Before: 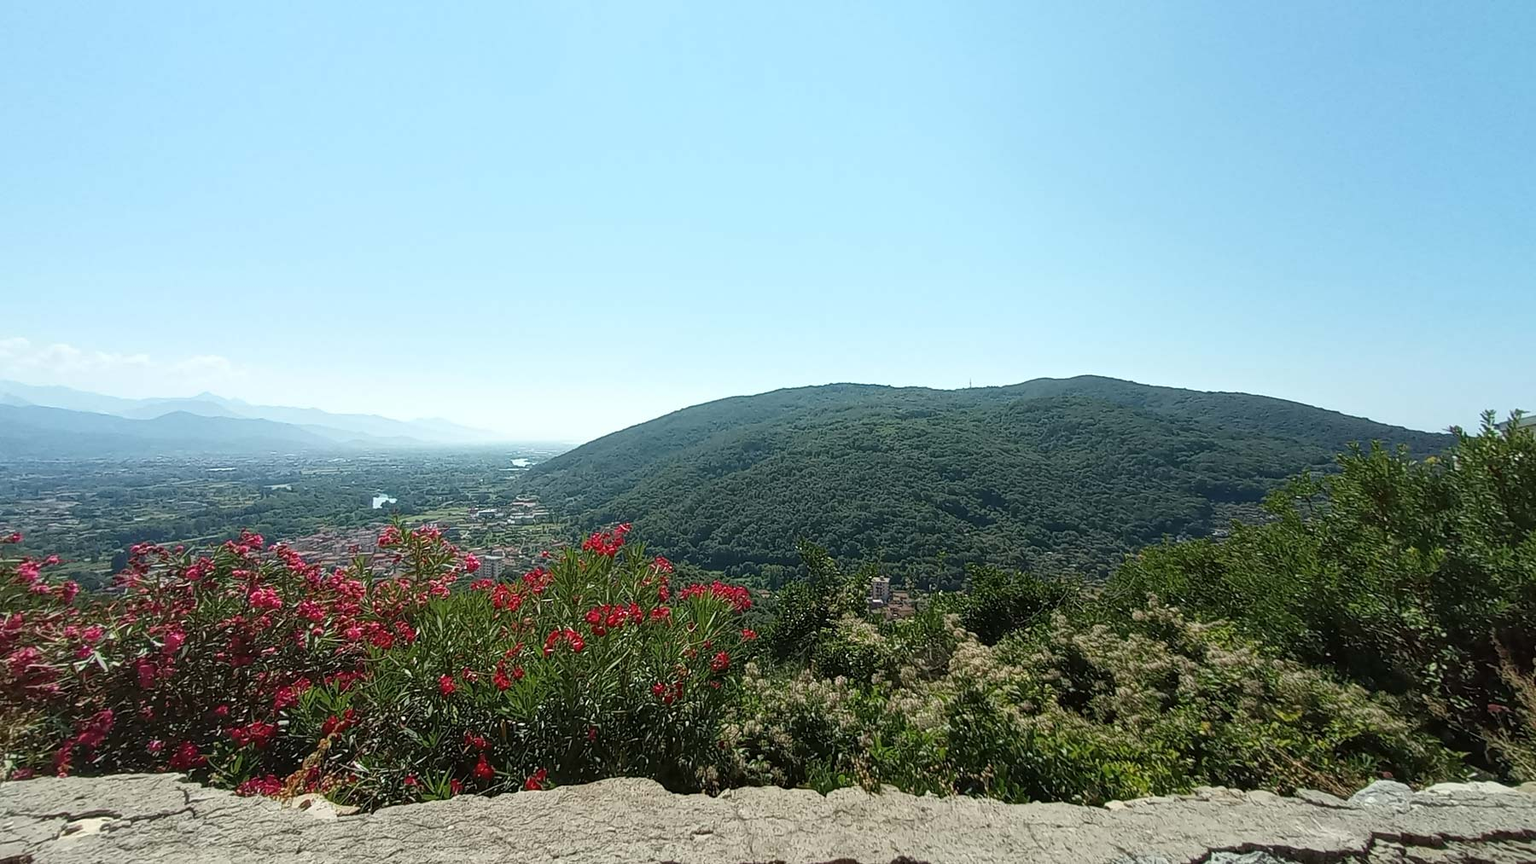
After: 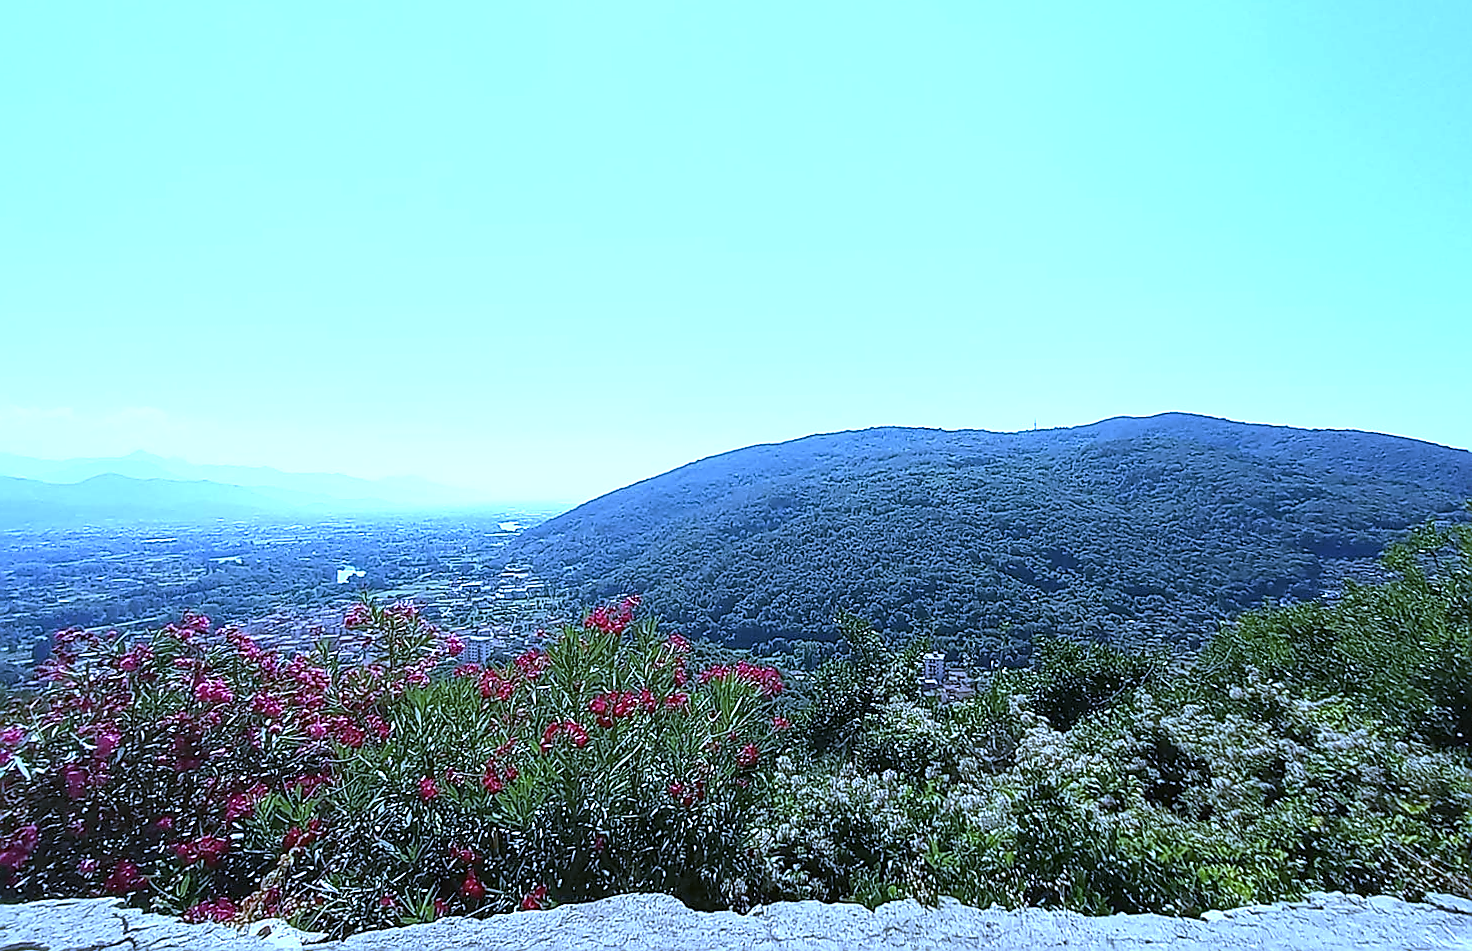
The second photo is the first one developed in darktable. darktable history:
exposure: exposure 0.6 EV, compensate highlight preservation false
white balance: red 0.766, blue 1.537
color balance rgb: on, module defaults
crop and rotate: angle 1°, left 4.281%, top 0.642%, right 11.383%, bottom 2.486%
sharpen: radius 1.4, amount 1.25, threshold 0.7
